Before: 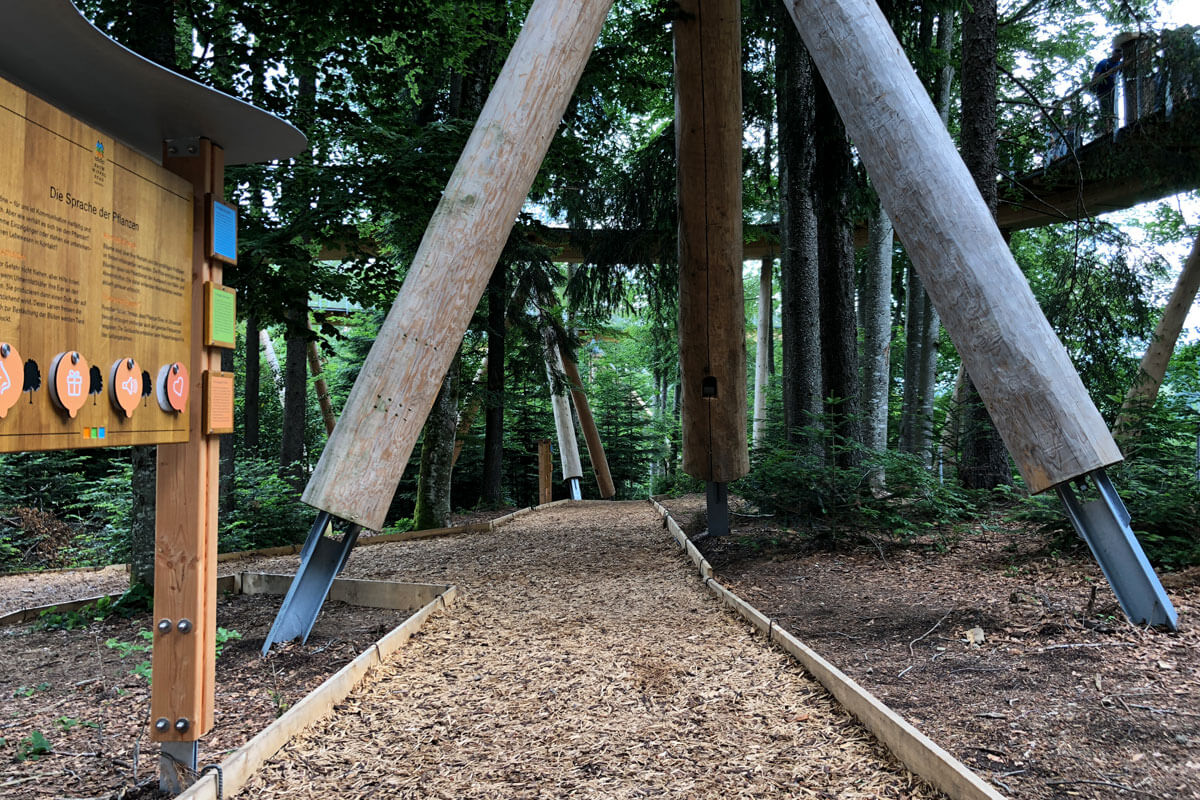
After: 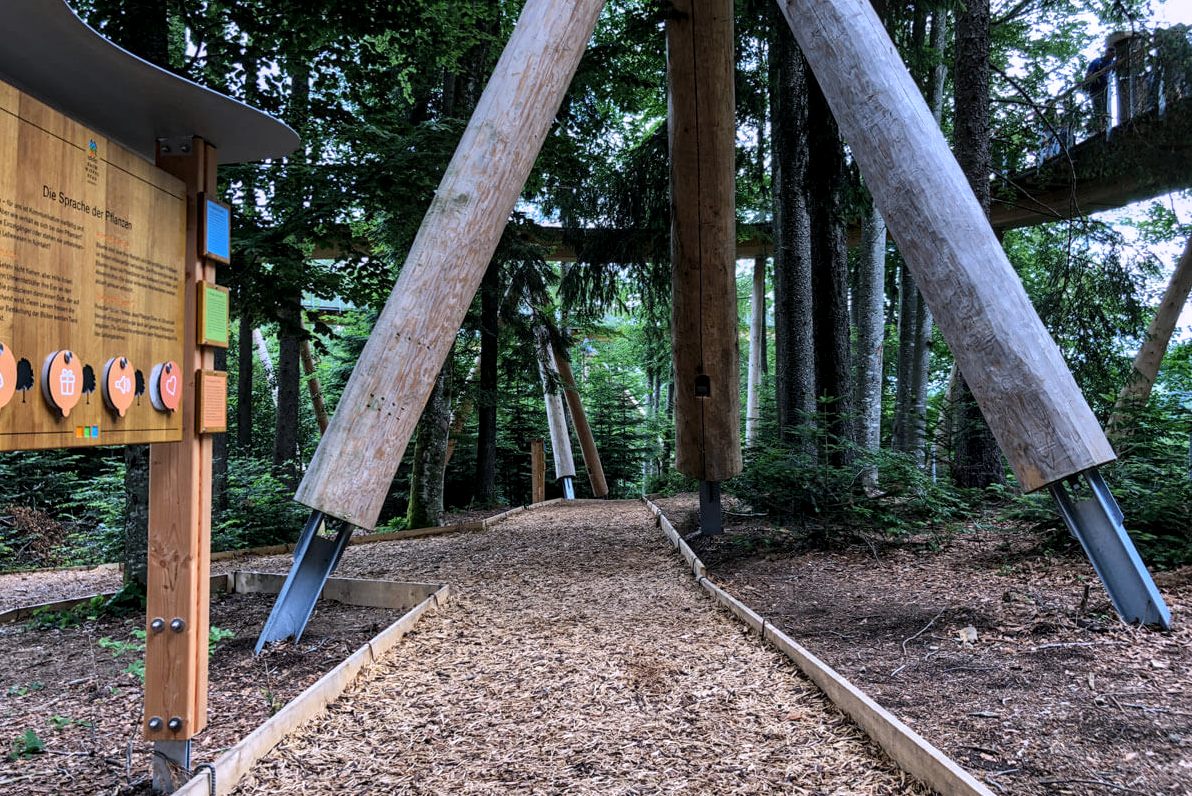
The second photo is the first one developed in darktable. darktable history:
local contrast: on, module defaults
white balance: red 1.004, blue 1.096
crop and rotate: left 0.614%, top 0.179%, bottom 0.309%
